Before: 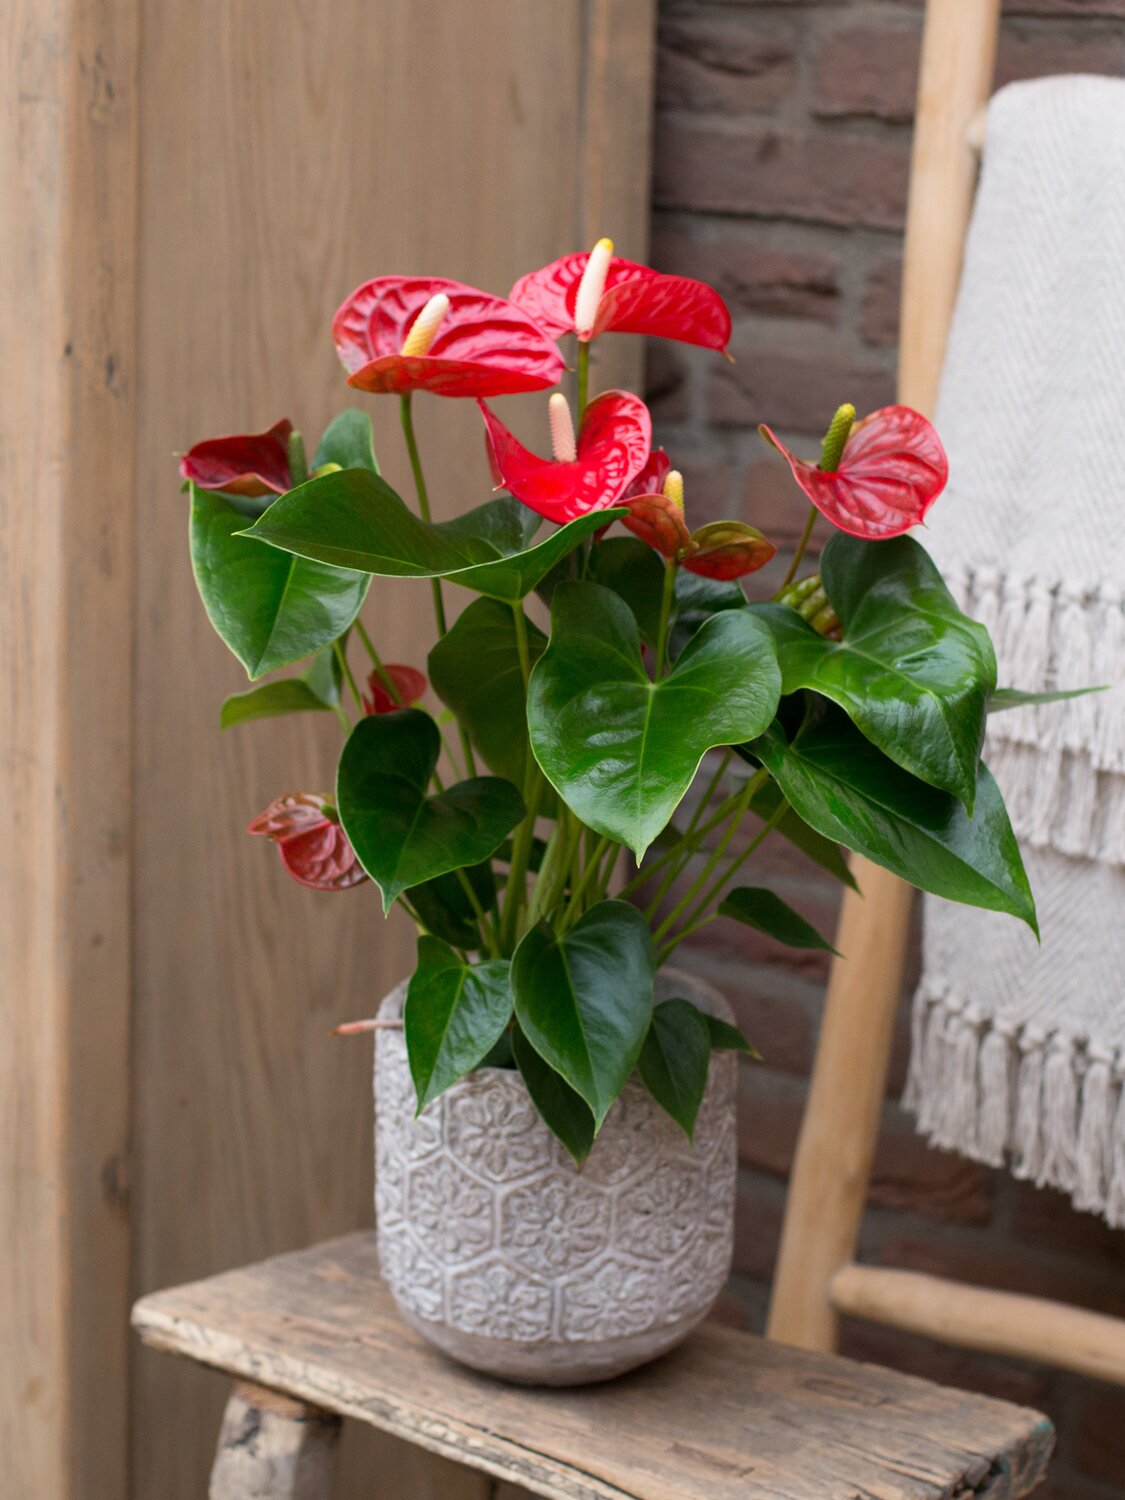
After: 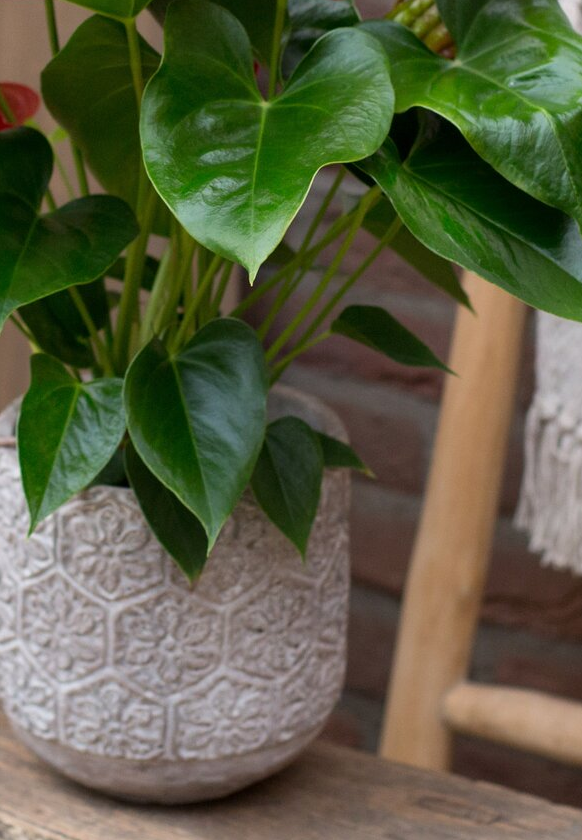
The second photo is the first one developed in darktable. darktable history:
shadows and highlights: shadows 5, soften with gaussian
crop: left 34.479%, top 38.822%, right 13.718%, bottom 5.172%
